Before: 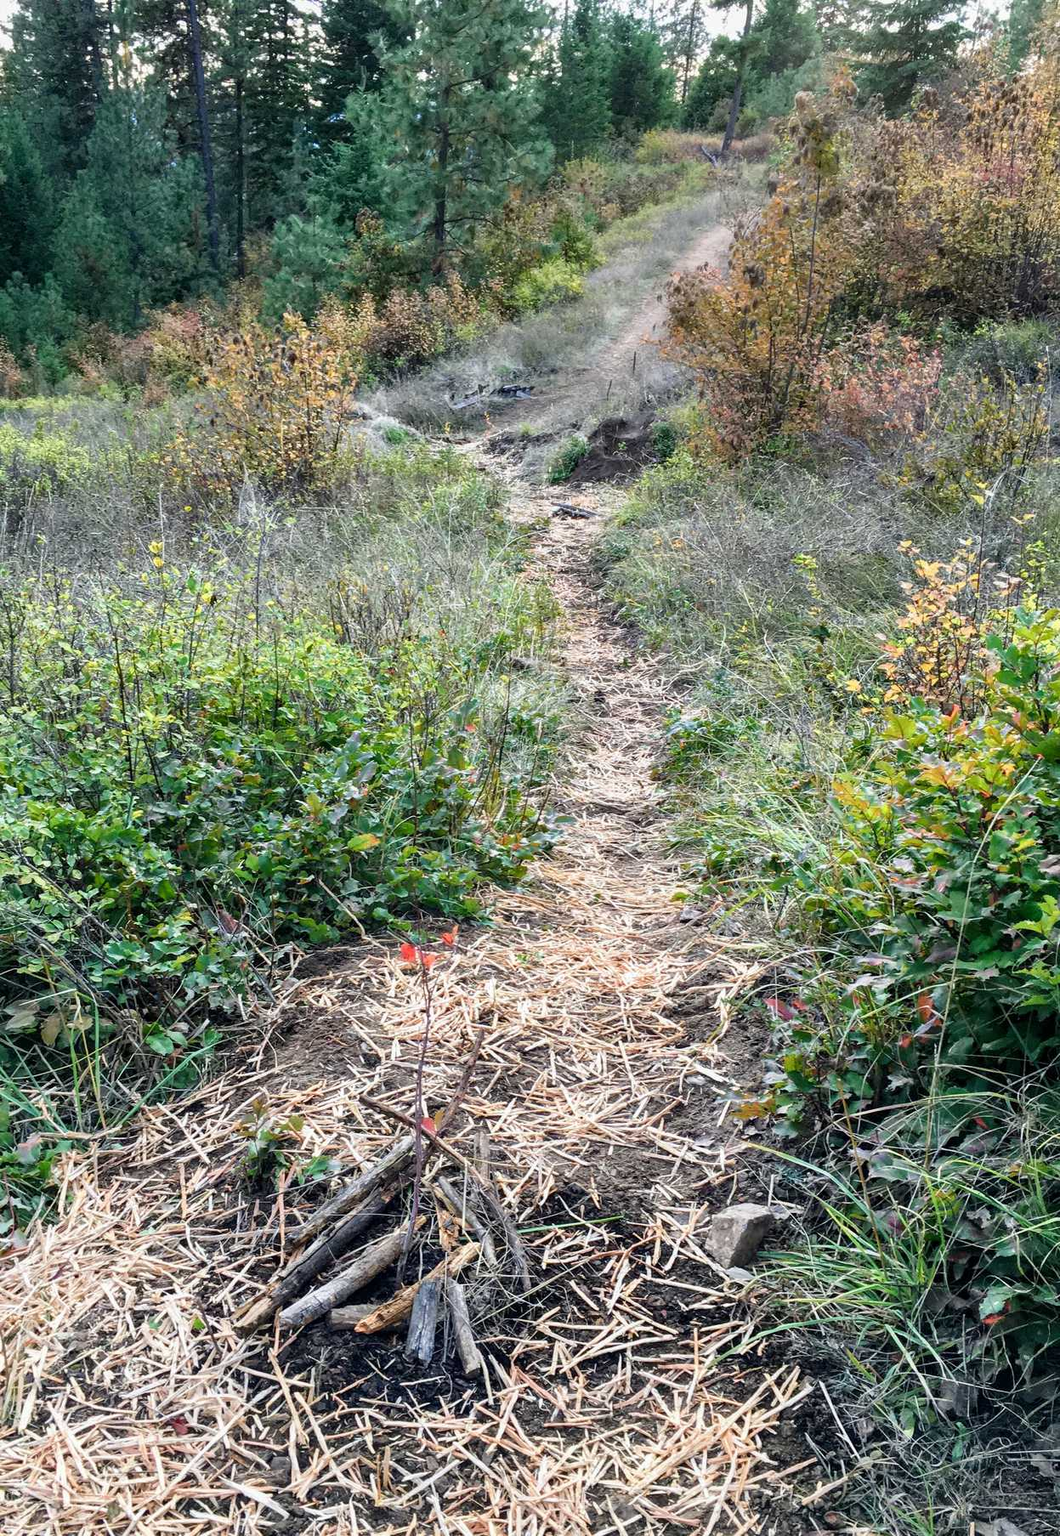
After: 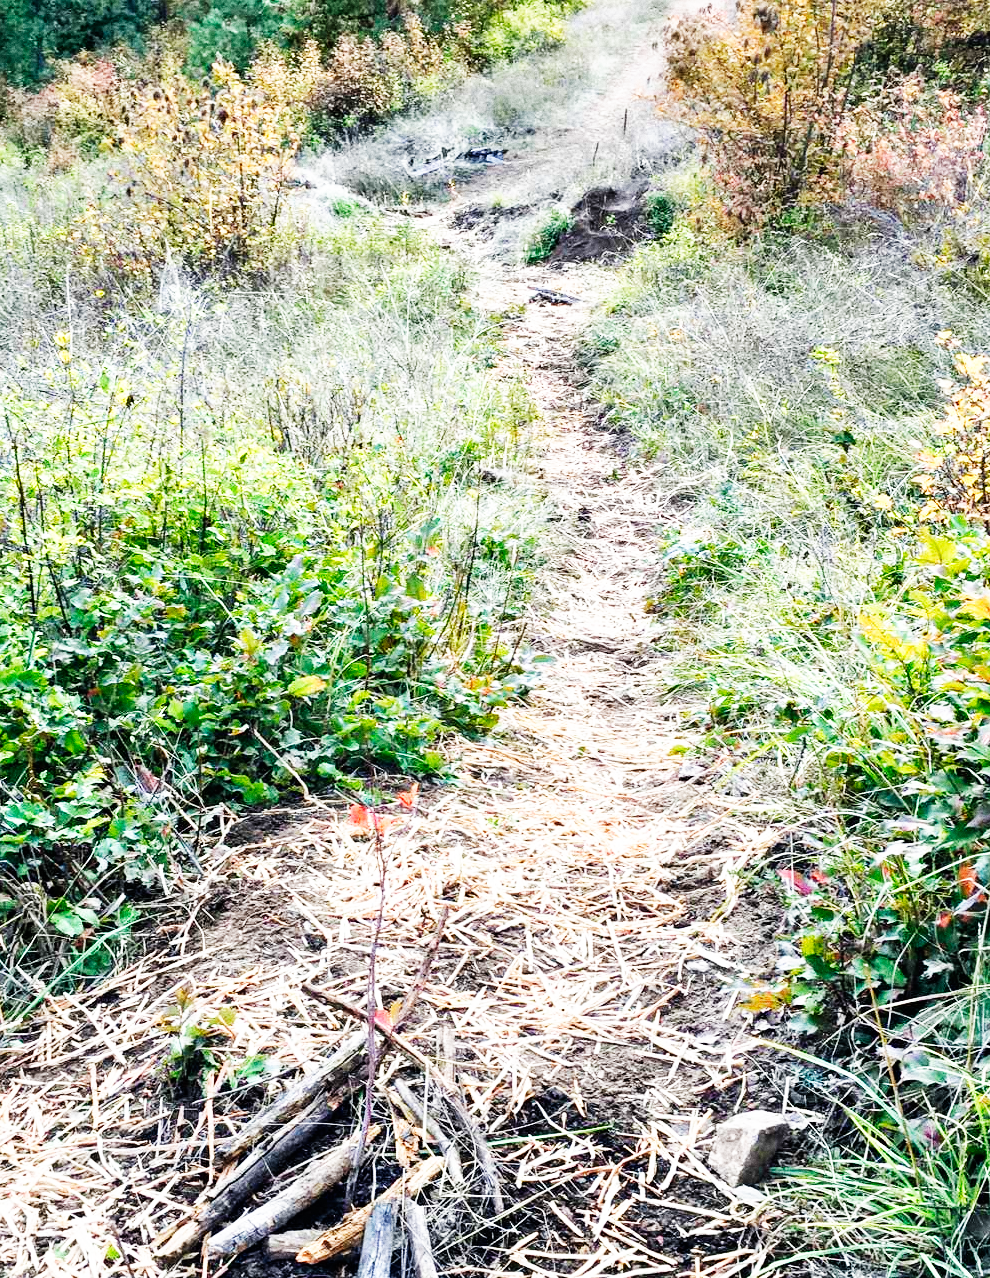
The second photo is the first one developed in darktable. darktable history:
crop: left 9.712%, top 16.928%, right 10.845%, bottom 12.332%
grain: coarseness 0.47 ISO
base curve: curves: ch0 [(0, 0) (0.007, 0.004) (0.027, 0.03) (0.046, 0.07) (0.207, 0.54) (0.442, 0.872) (0.673, 0.972) (1, 1)], preserve colors none
